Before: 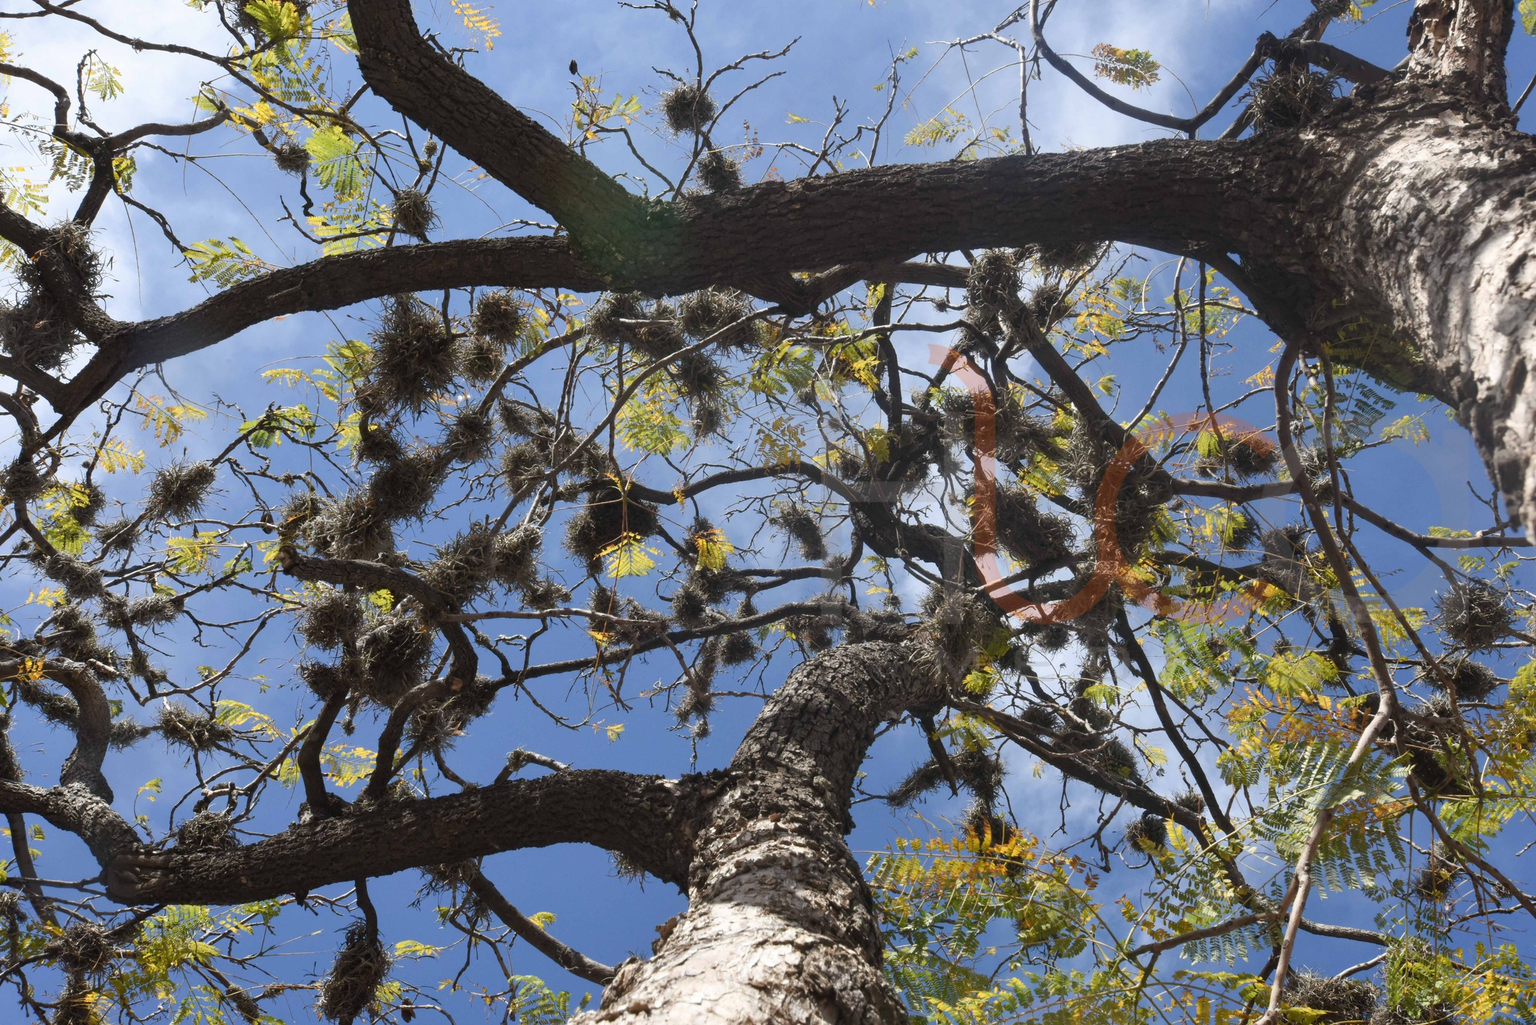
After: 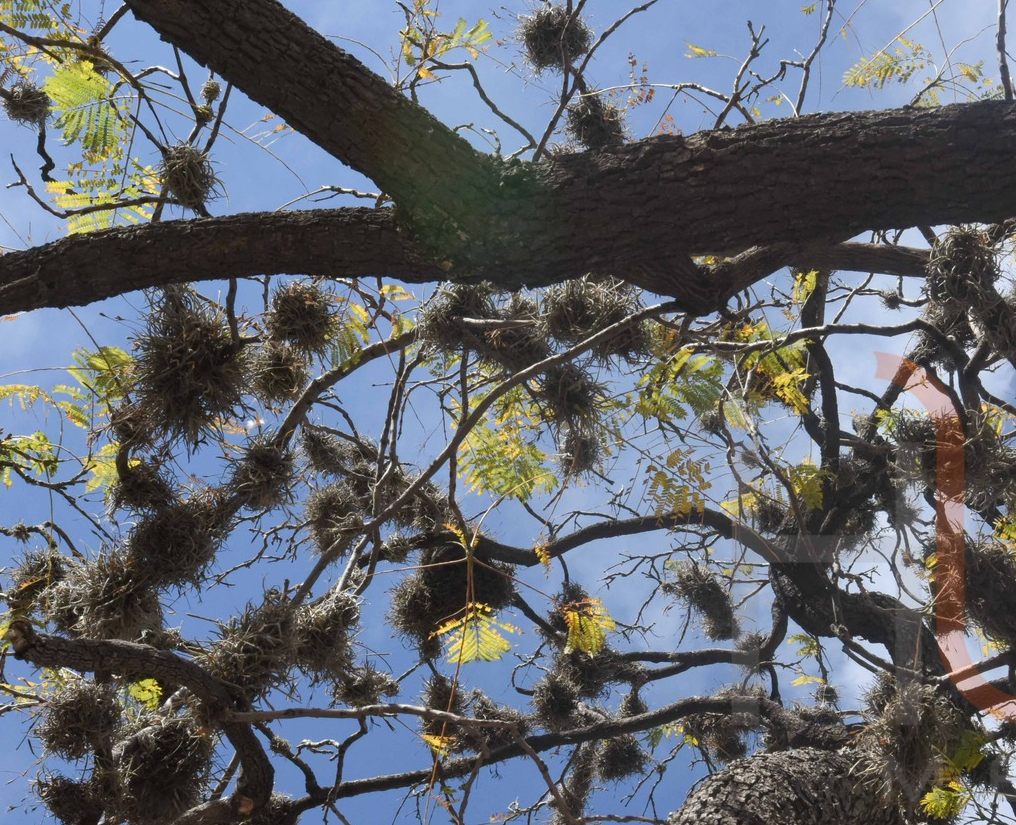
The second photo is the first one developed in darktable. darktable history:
crop: left 17.773%, top 7.845%, right 32.601%, bottom 31.754%
